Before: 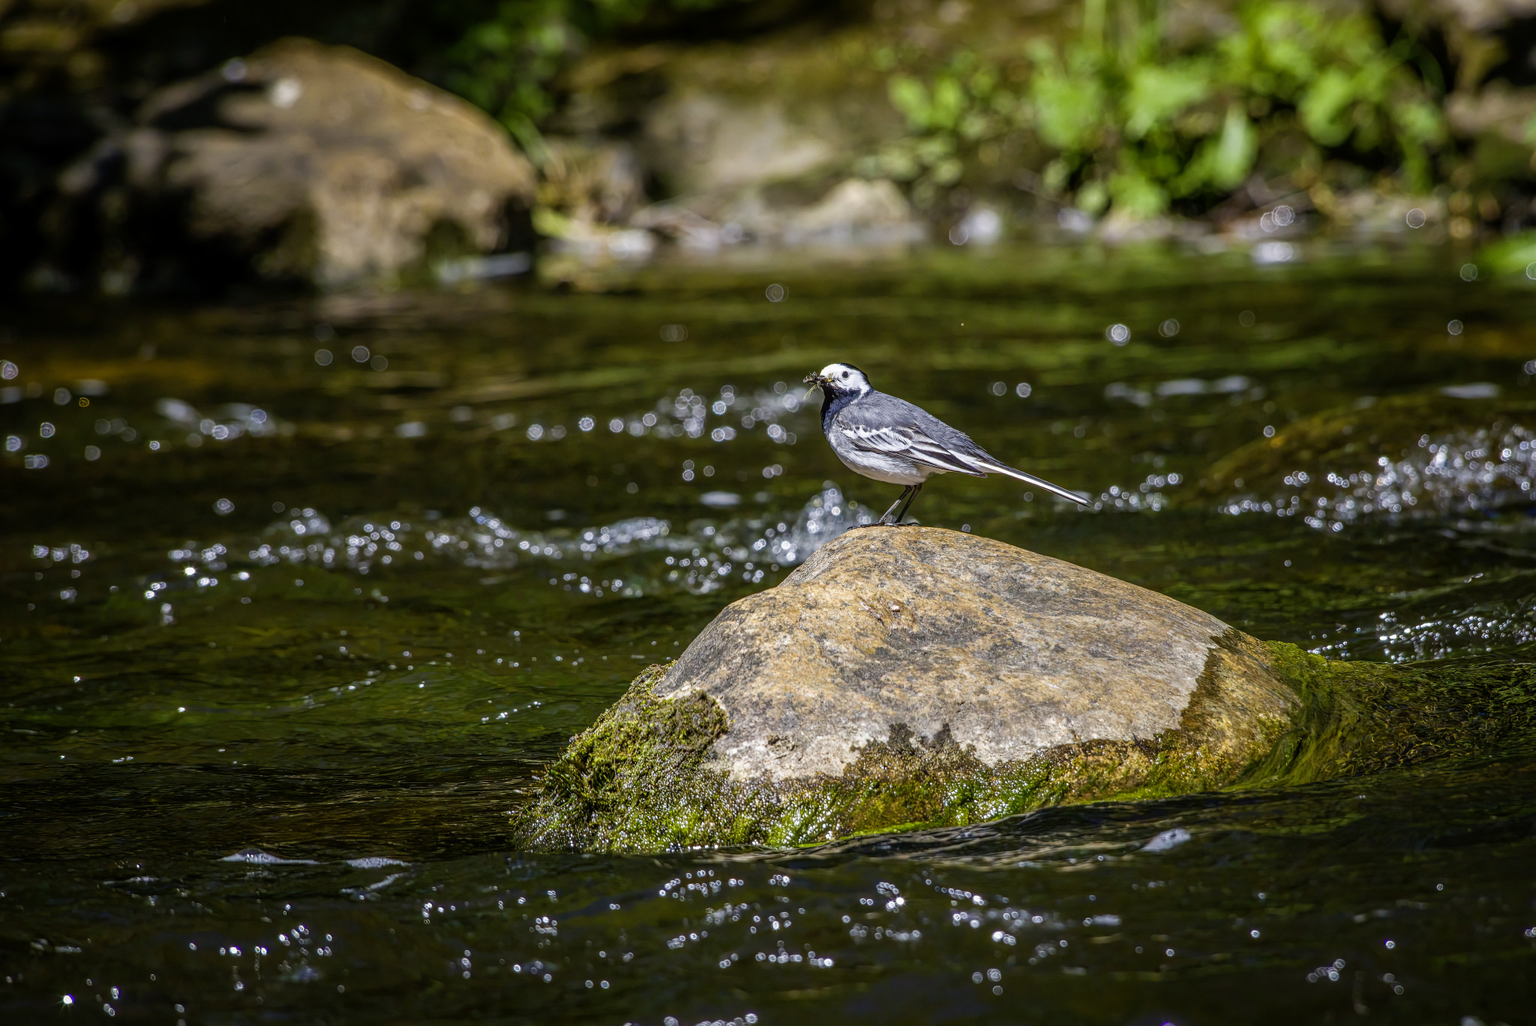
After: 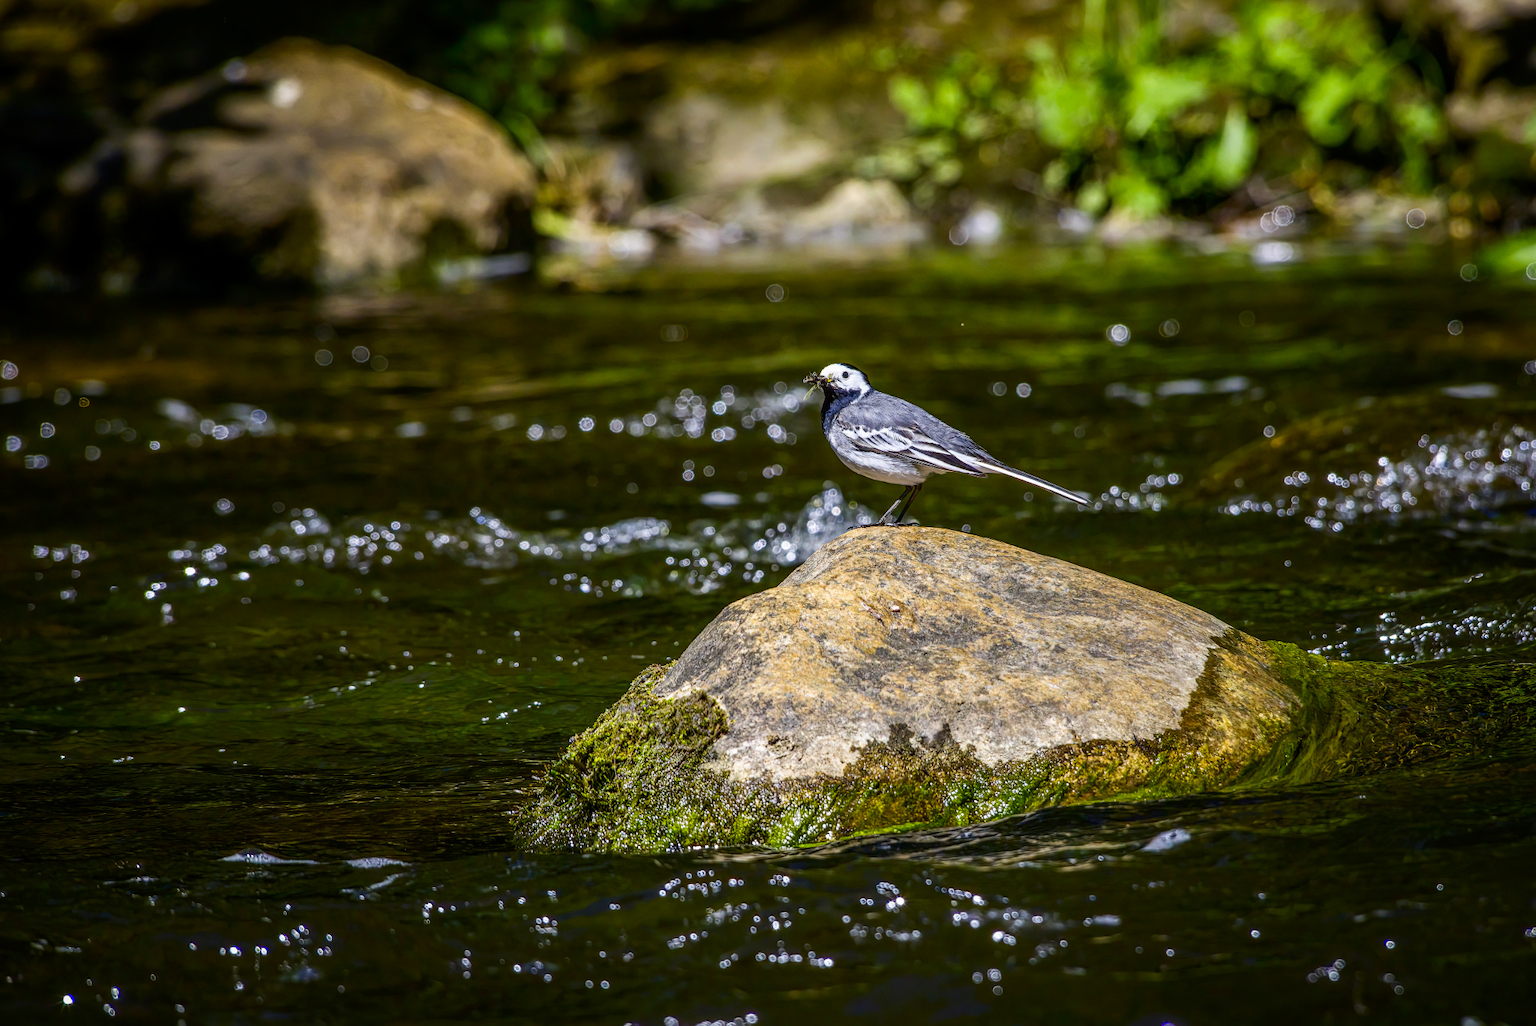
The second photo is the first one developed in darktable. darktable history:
contrast brightness saturation: contrast 0.156, saturation 0.321
